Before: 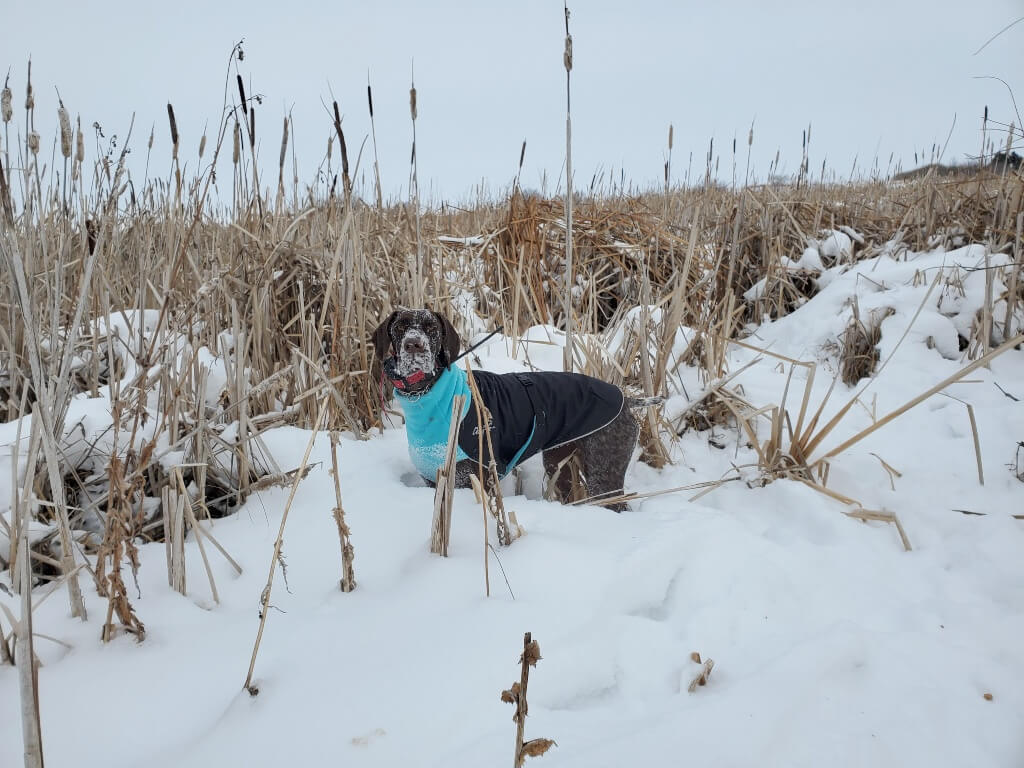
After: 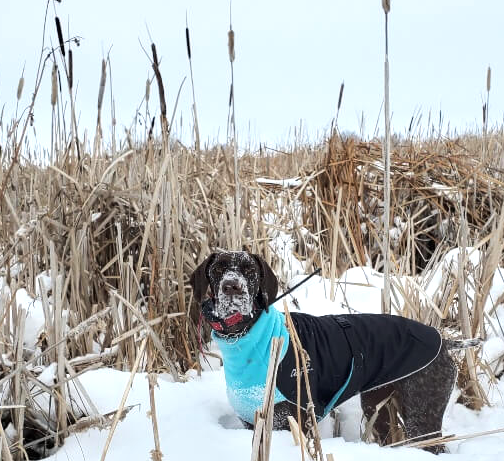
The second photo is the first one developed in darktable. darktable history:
crop: left 17.835%, top 7.675%, right 32.881%, bottom 32.213%
tone equalizer: -8 EV 0.001 EV, -7 EV -0.002 EV, -6 EV 0.002 EV, -5 EV -0.03 EV, -4 EV -0.116 EV, -3 EV -0.169 EV, -2 EV 0.24 EV, -1 EV 0.702 EV, +0 EV 0.493 EV
exposure: exposure -0.021 EV, compensate highlight preservation false
